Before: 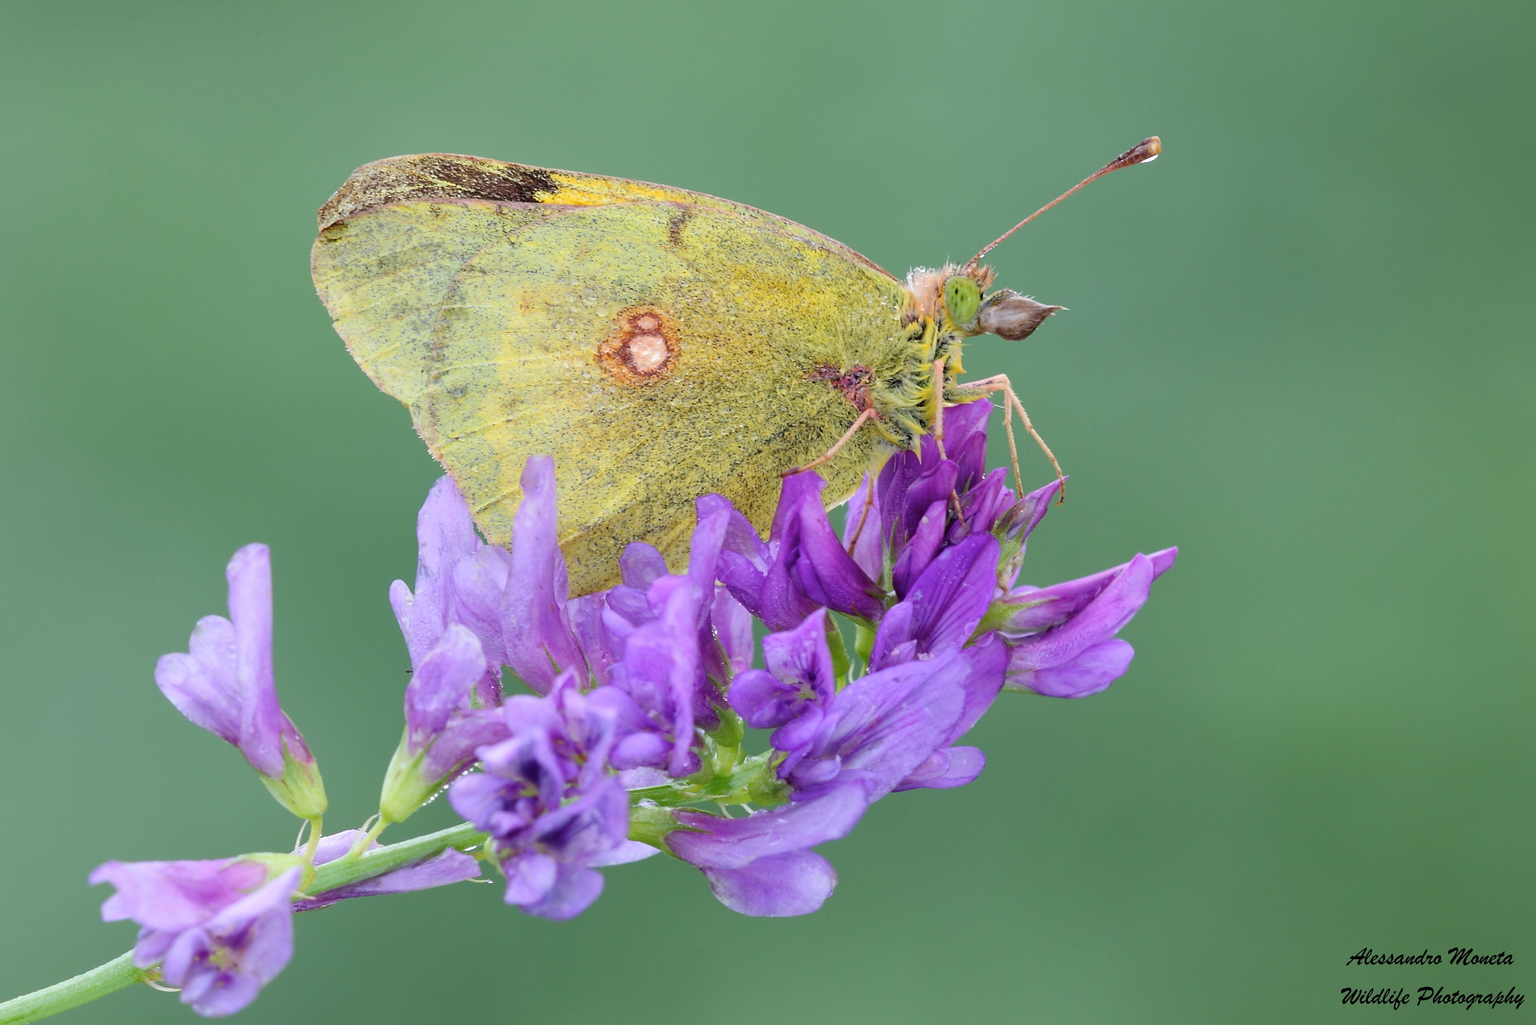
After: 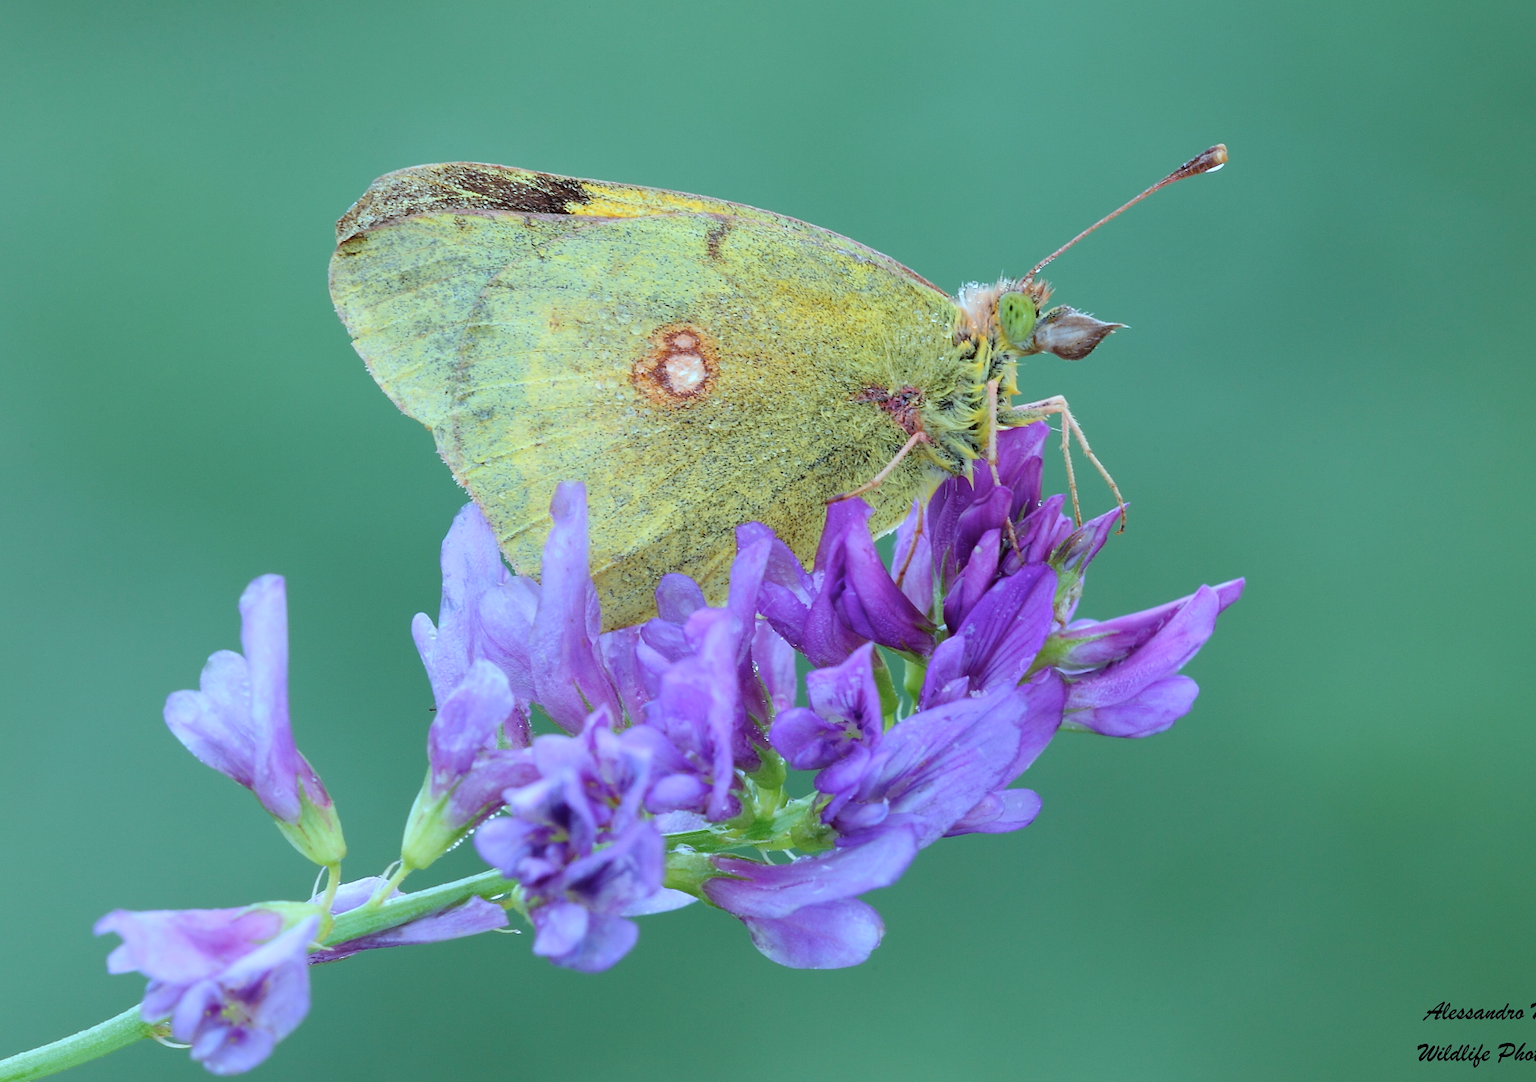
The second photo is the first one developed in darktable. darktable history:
color correction: highlights a* -12.14, highlights b* -15.38
crop and rotate: left 0%, right 5.346%
